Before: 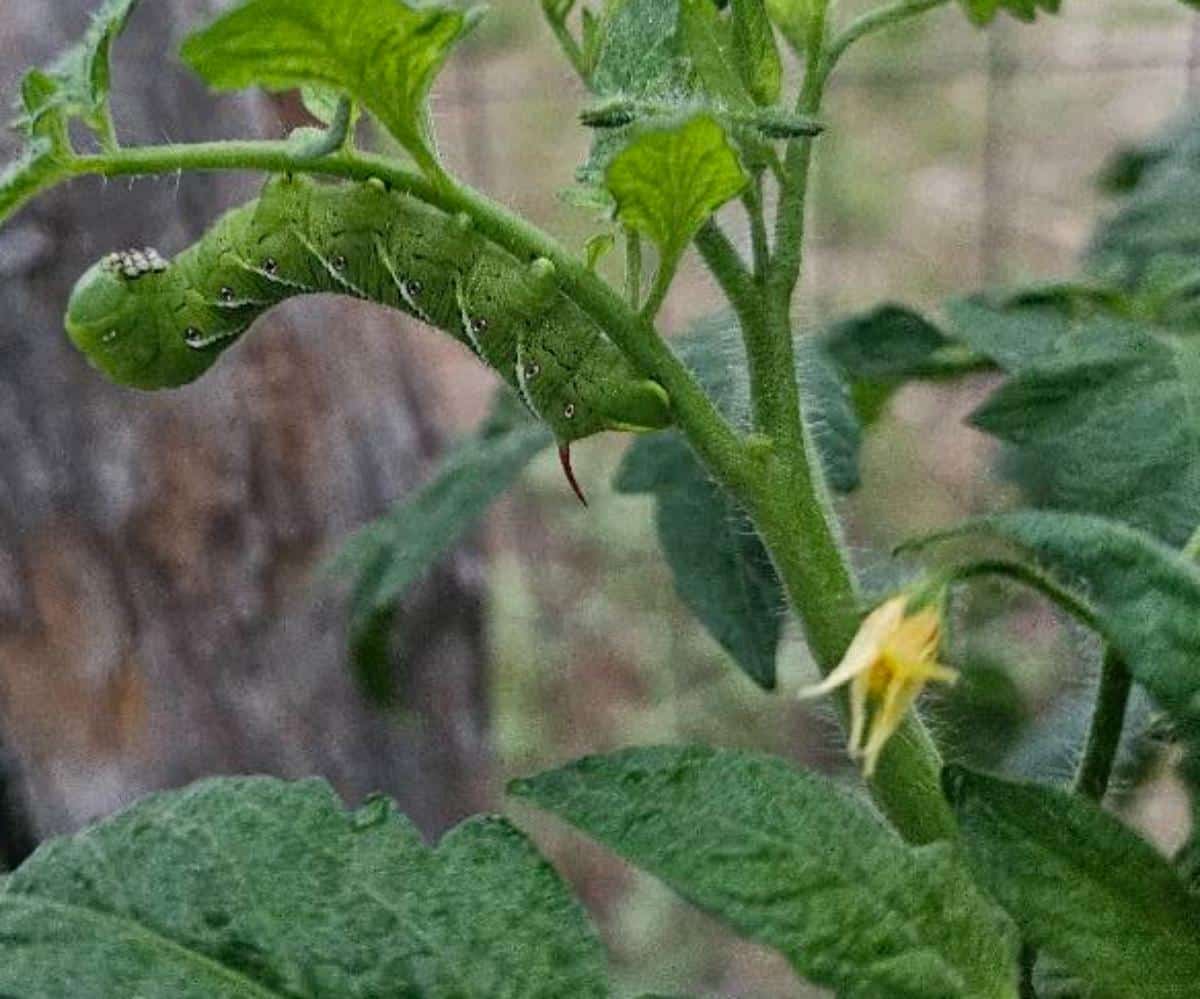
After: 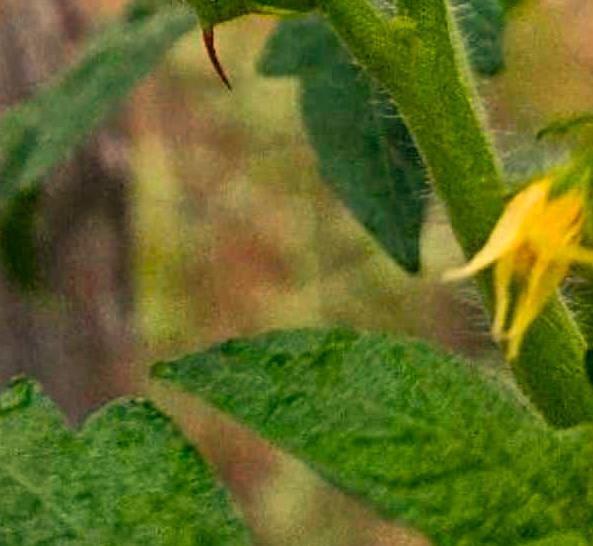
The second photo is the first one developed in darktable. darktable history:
crop: left 29.672%, top 41.786%, right 20.851%, bottom 3.487%
color balance rgb: linear chroma grading › global chroma 15%, perceptual saturation grading › global saturation 30%
white balance: red 1.138, green 0.996, blue 0.812
